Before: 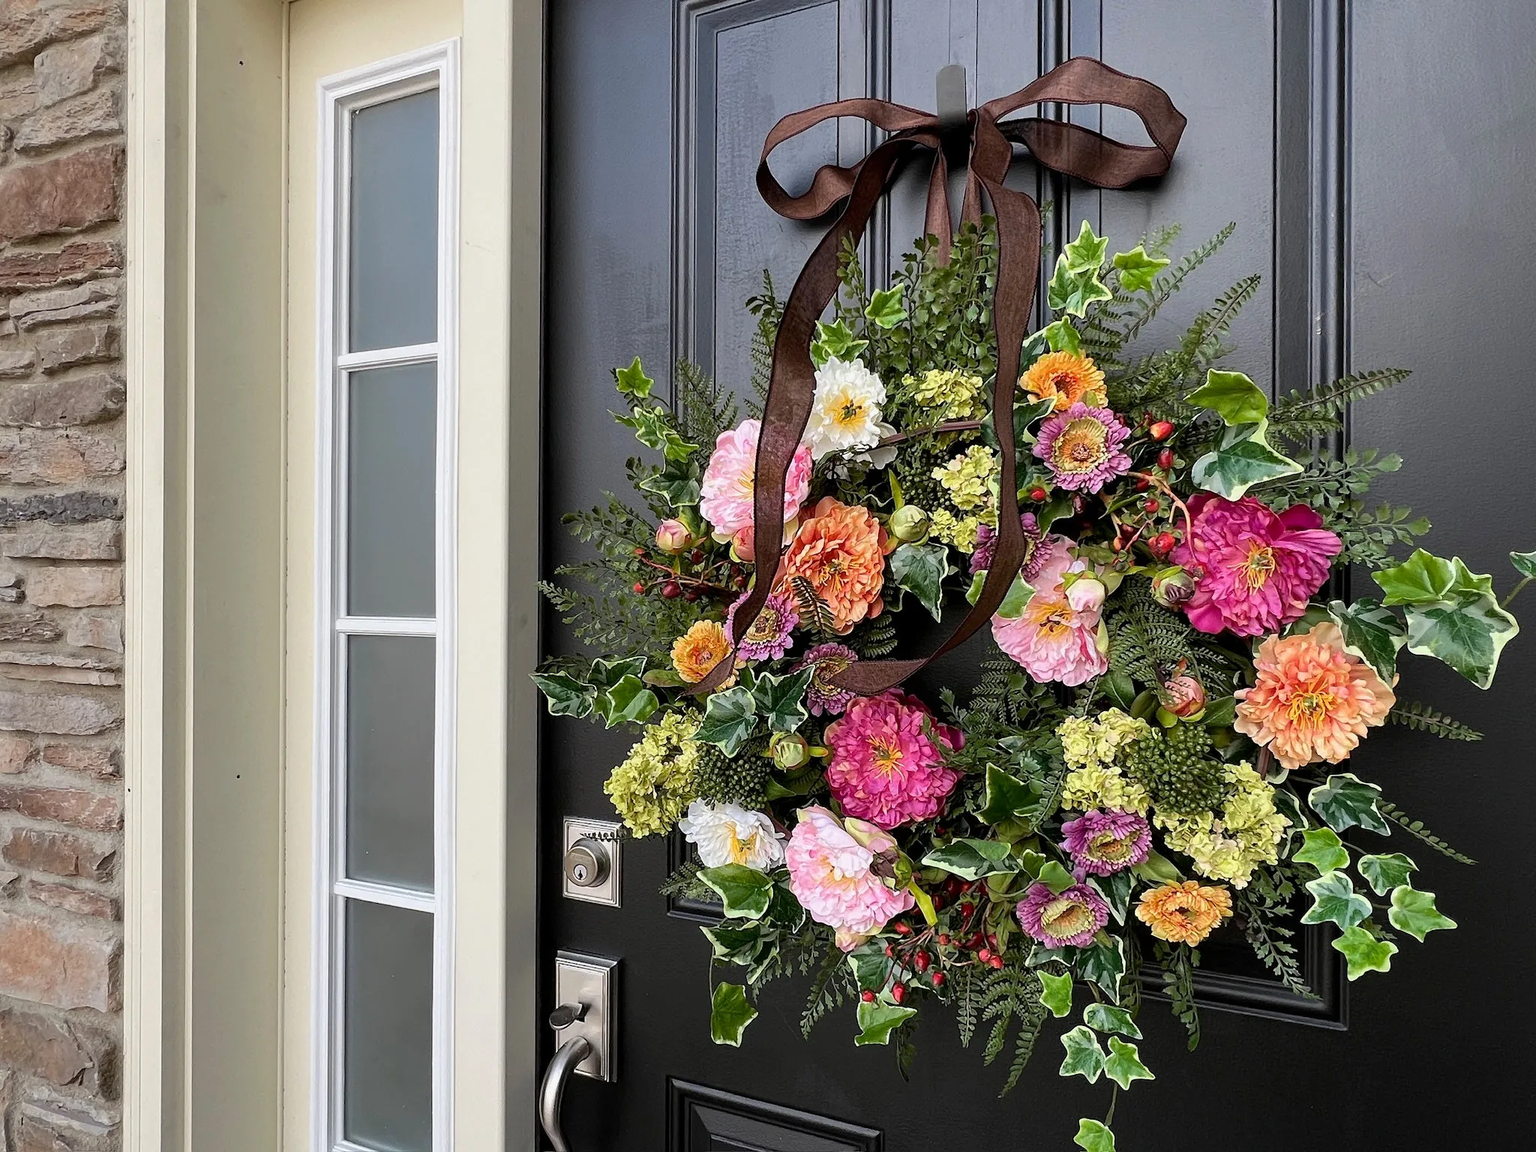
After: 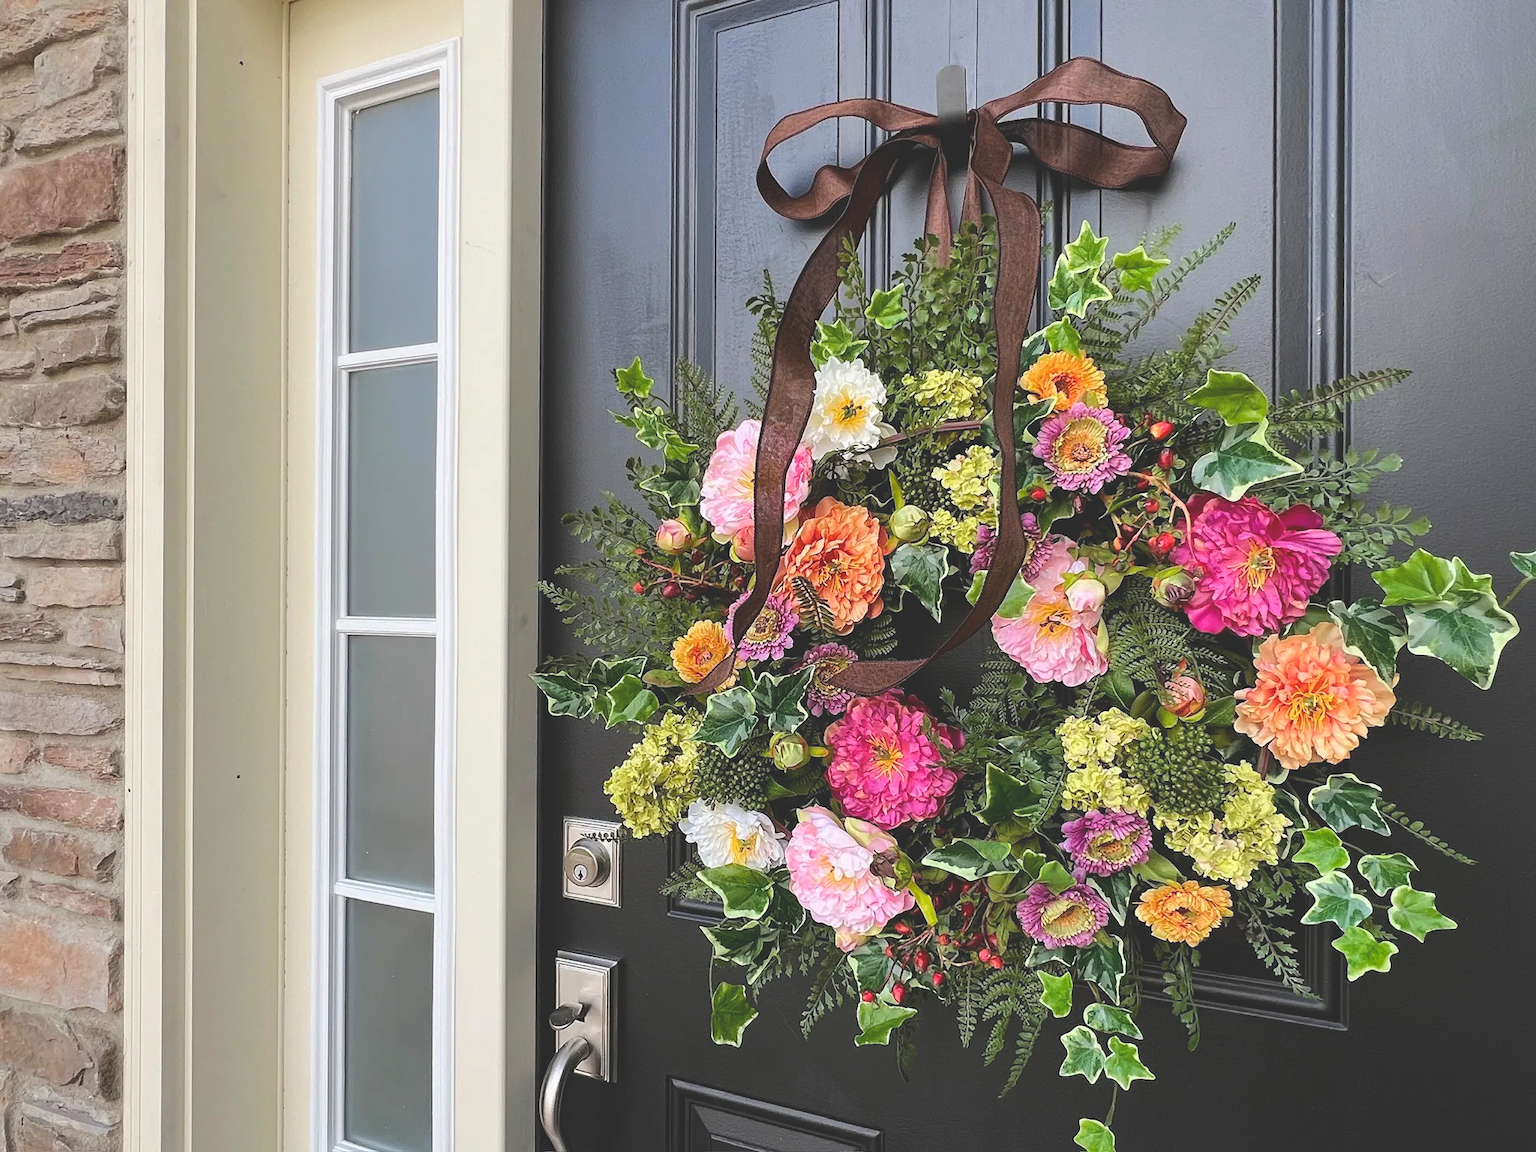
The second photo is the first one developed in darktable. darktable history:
exposure: compensate highlight preservation false
color balance rgb: global offset › luminance 1.968%, perceptual saturation grading › global saturation 0.621%, perceptual brilliance grading › mid-tones 9.204%, perceptual brilliance grading › shadows 15.794%, global vibrance 20%
